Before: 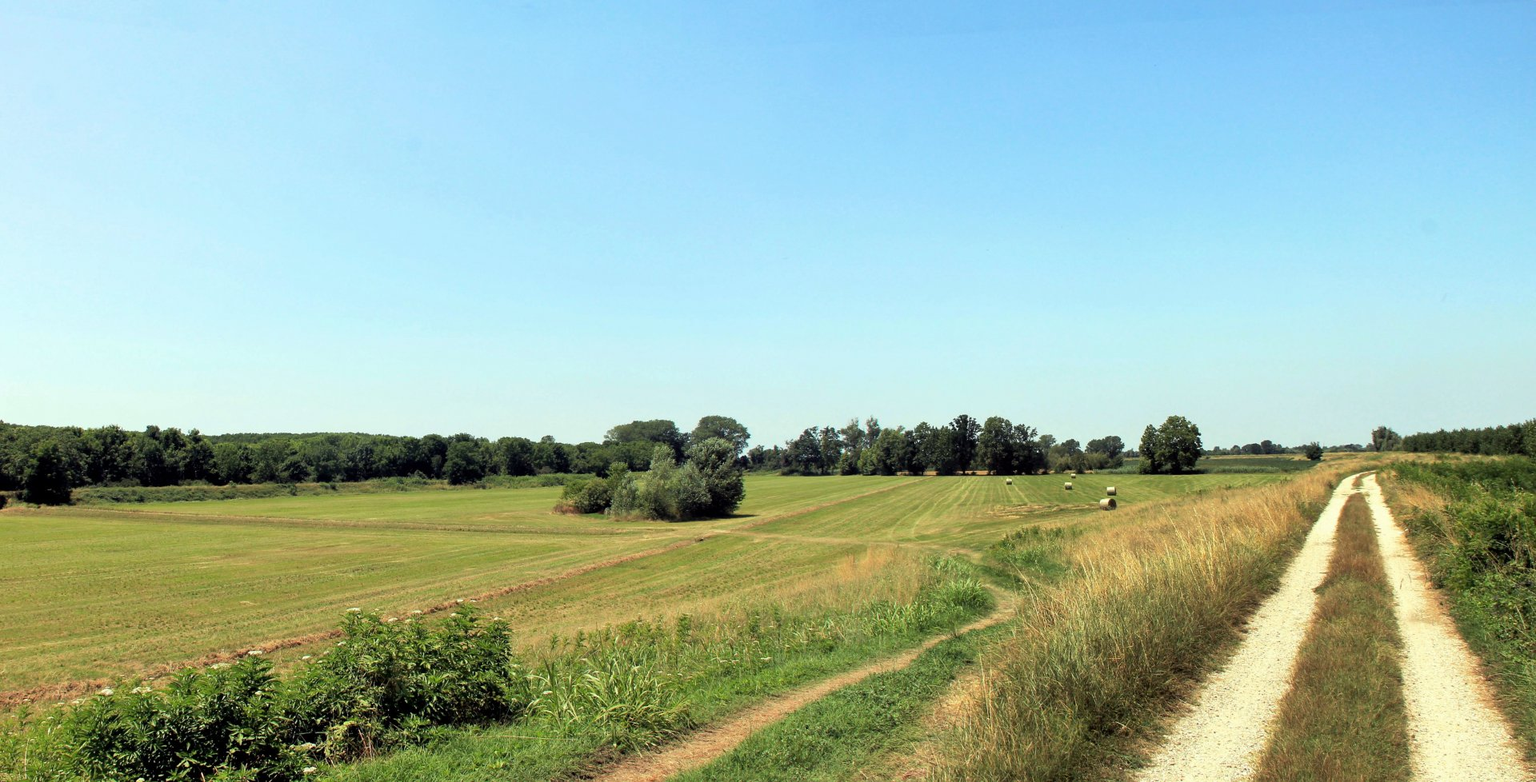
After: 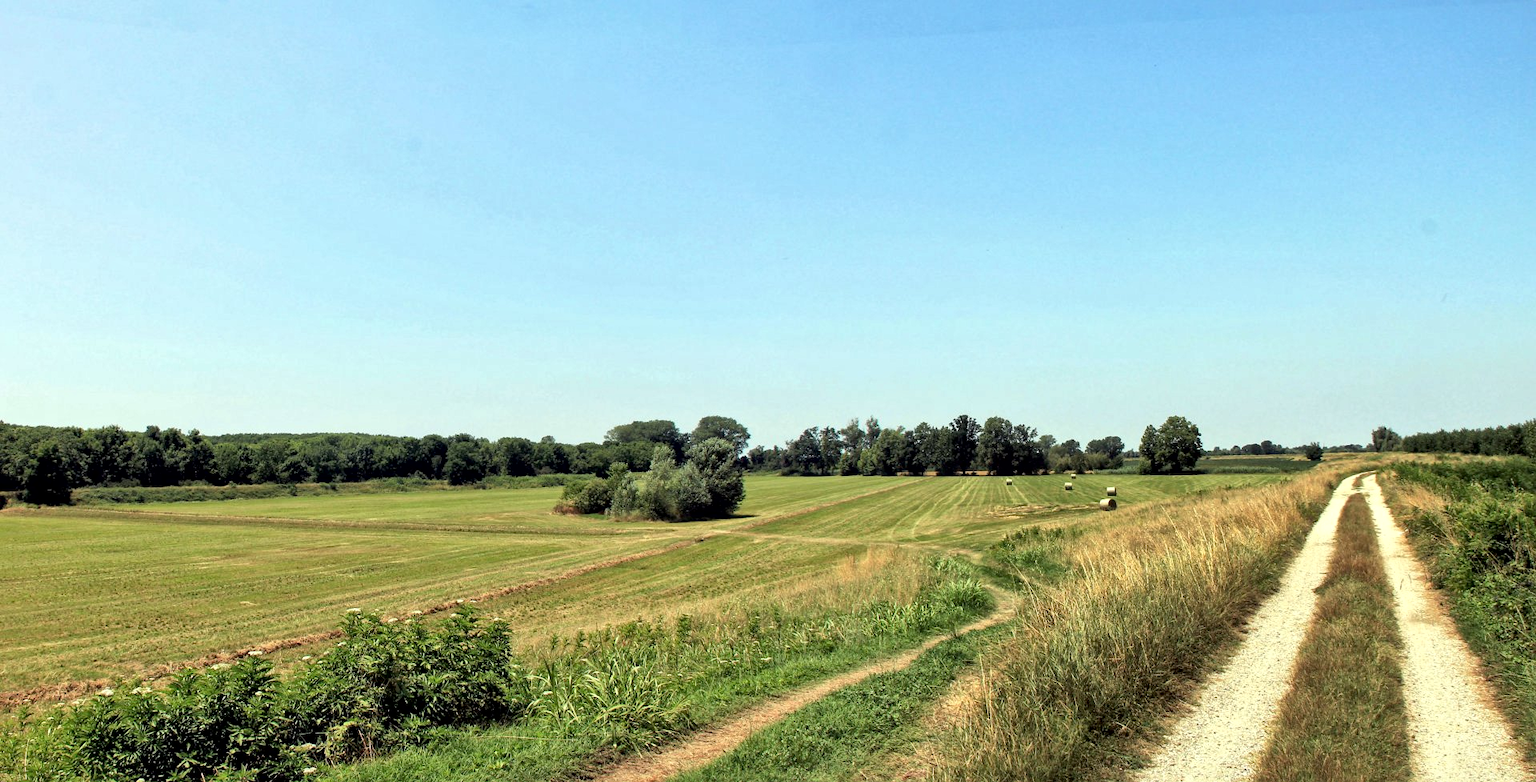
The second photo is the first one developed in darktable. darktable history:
local contrast: mode bilateral grid, contrast 20, coarseness 19, detail 163%, midtone range 0.2
